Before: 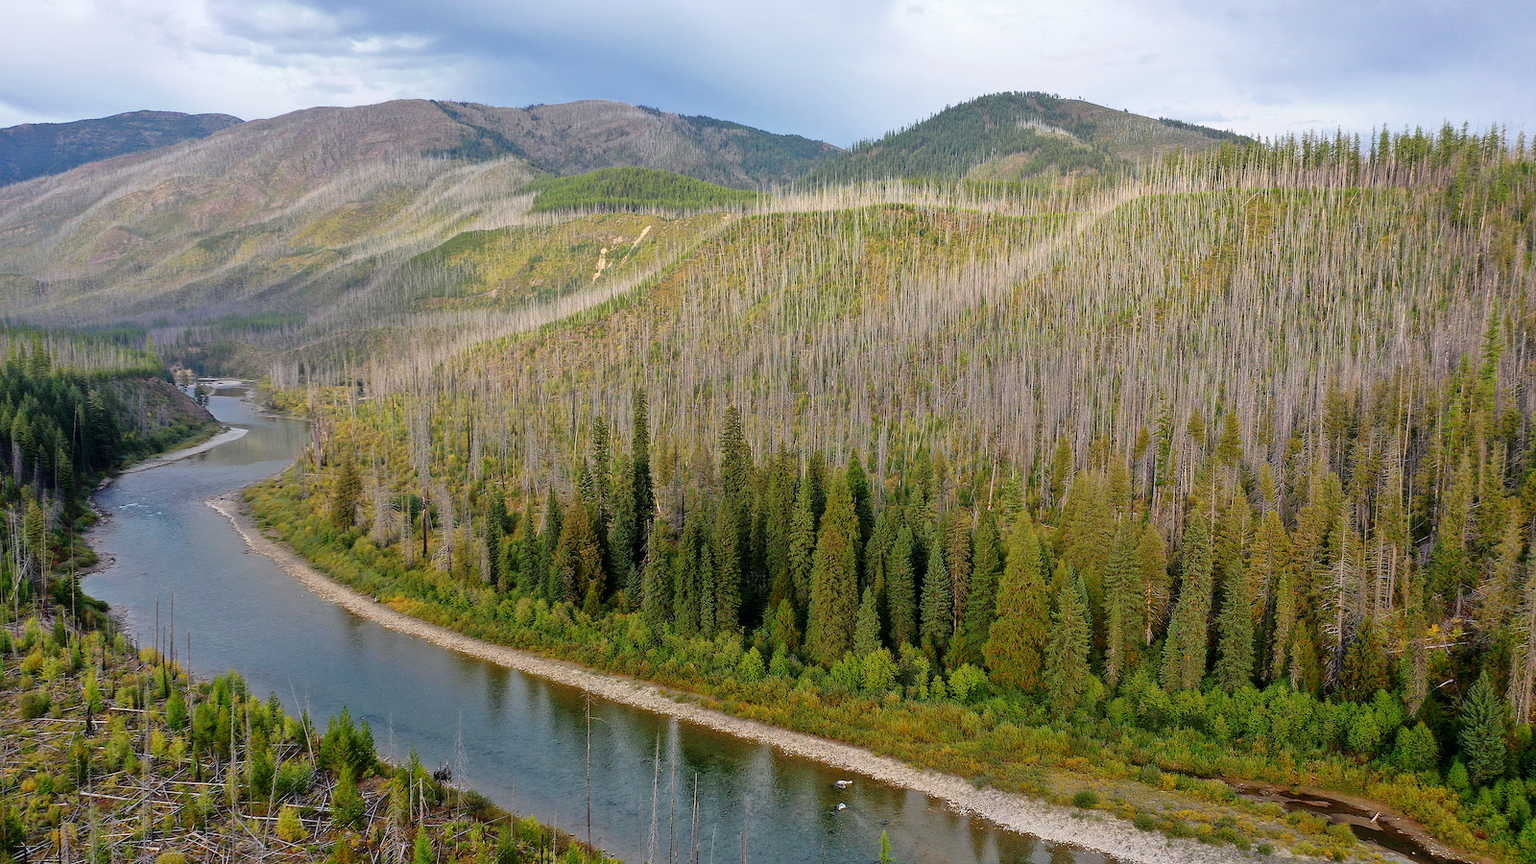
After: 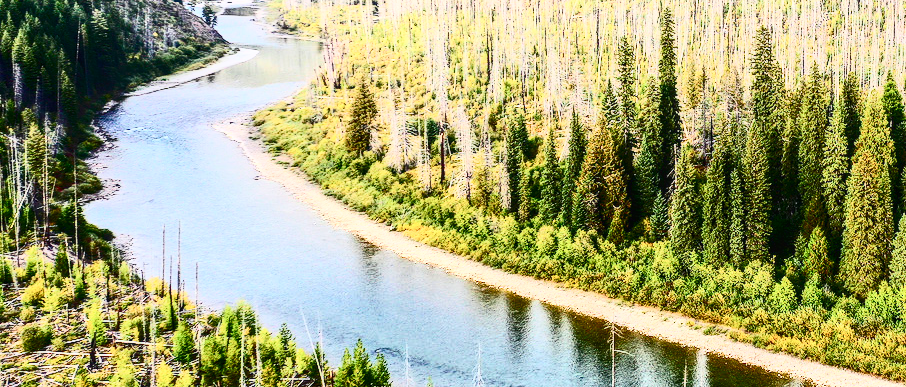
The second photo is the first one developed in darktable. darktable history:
contrast brightness saturation: contrast 0.932, brightness 0.204
crop: top 44.189%, right 43.34%, bottom 12.73%
color balance rgb: shadows lift › chroma 1.783%, shadows lift › hue 261.92°, perceptual saturation grading › global saturation 15.521%, perceptual saturation grading › highlights -19.585%, perceptual saturation grading › shadows 19.496%, perceptual brilliance grading › mid-tones 9.588%, perceptual brilliance grading › shadows 15.424%
local contrast: on, module defaults
exposure: black level correction 0, exposure 0.5 EV, compensate highlight preservation false
